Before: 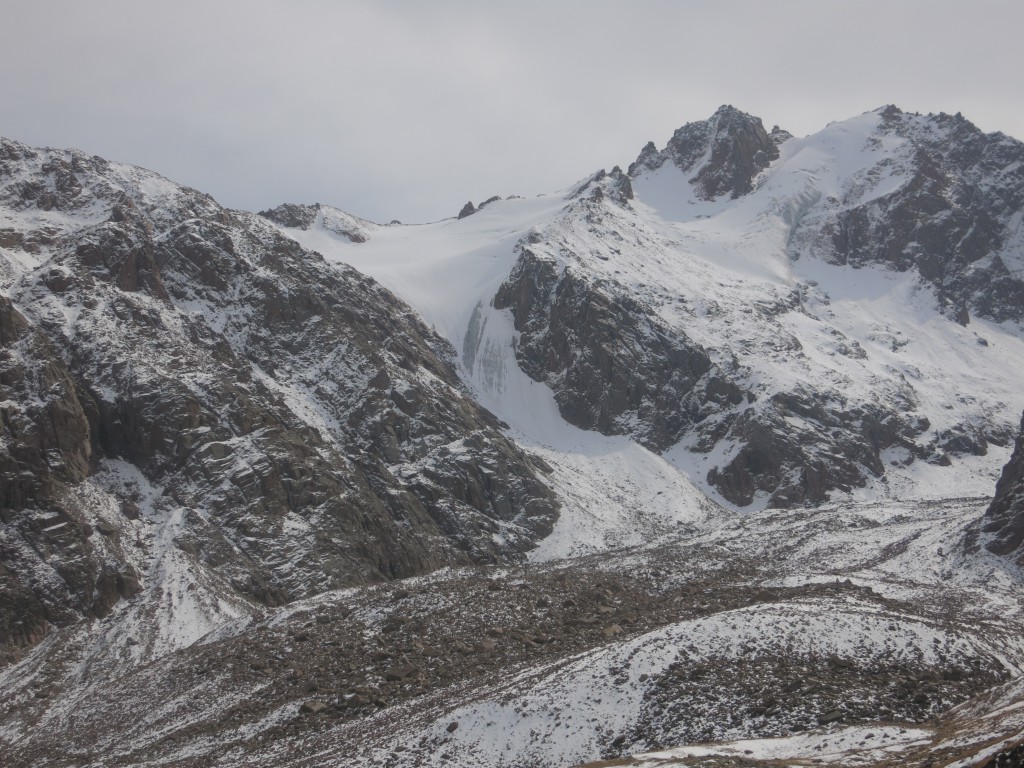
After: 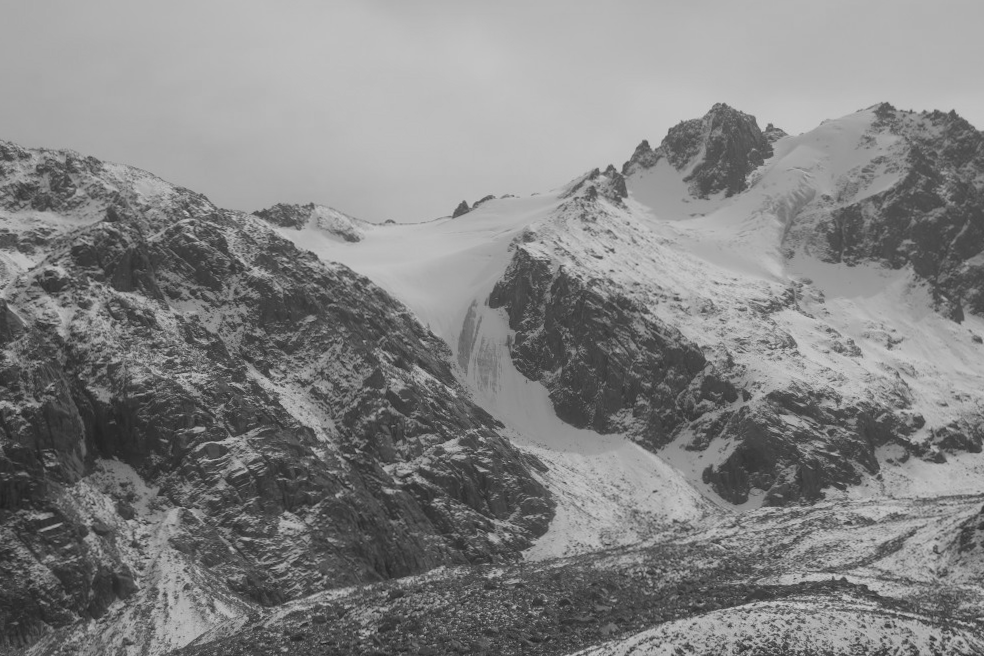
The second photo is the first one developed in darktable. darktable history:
crop and rotate: angle 0.2°, left 0.275%, right 3.127%, bottom 14.18%
monochrome: a 32, b 64, size 2.3
